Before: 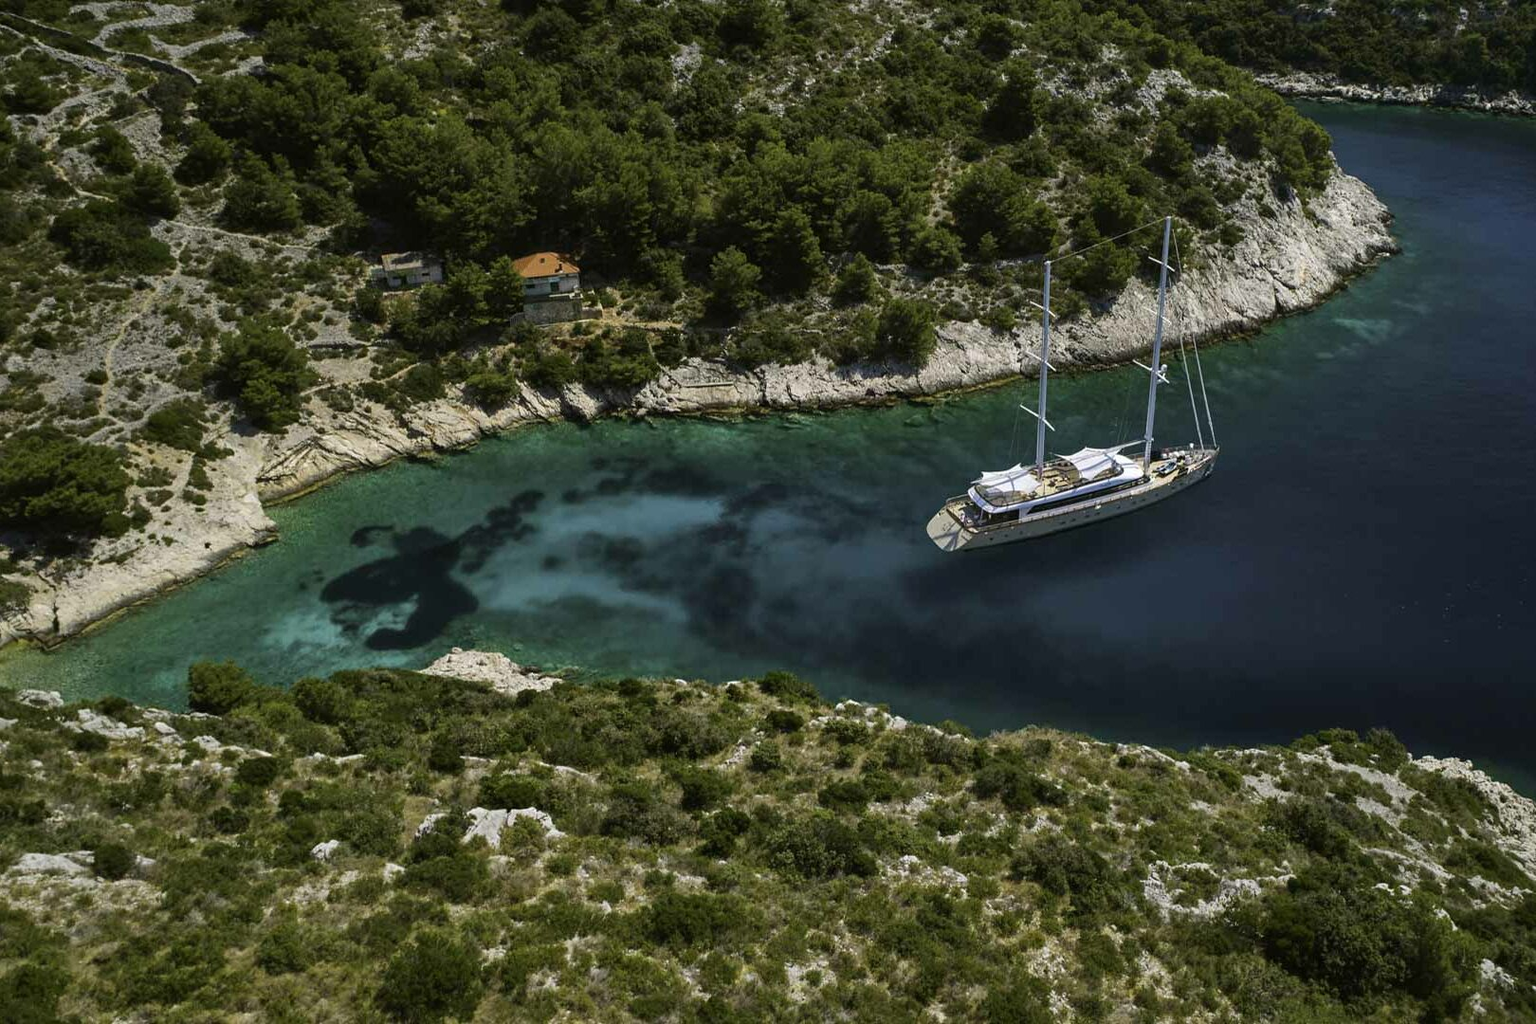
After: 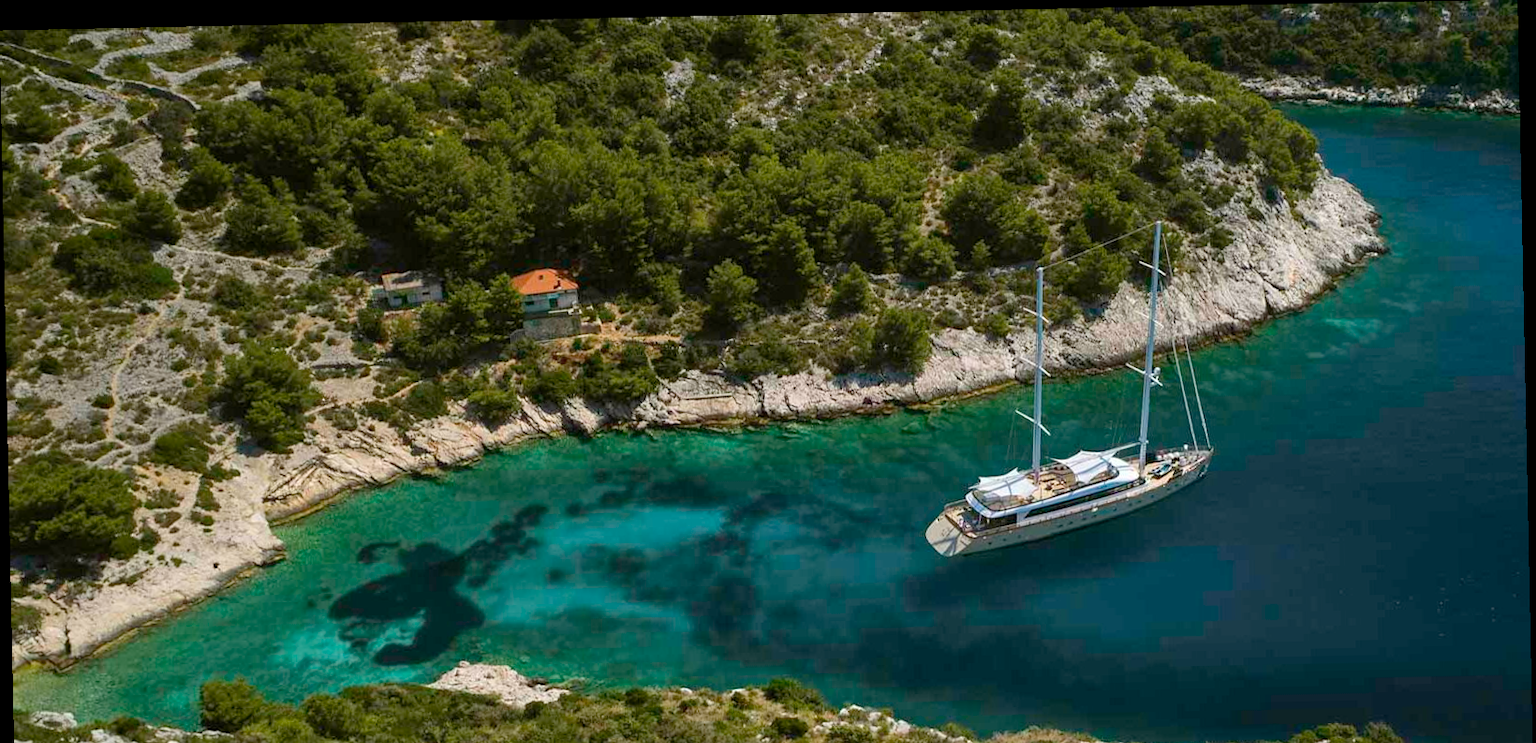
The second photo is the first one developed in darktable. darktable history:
crop: bottom 28.576%
rotate and perspective: rotation -1.17°, automatic cropping off
